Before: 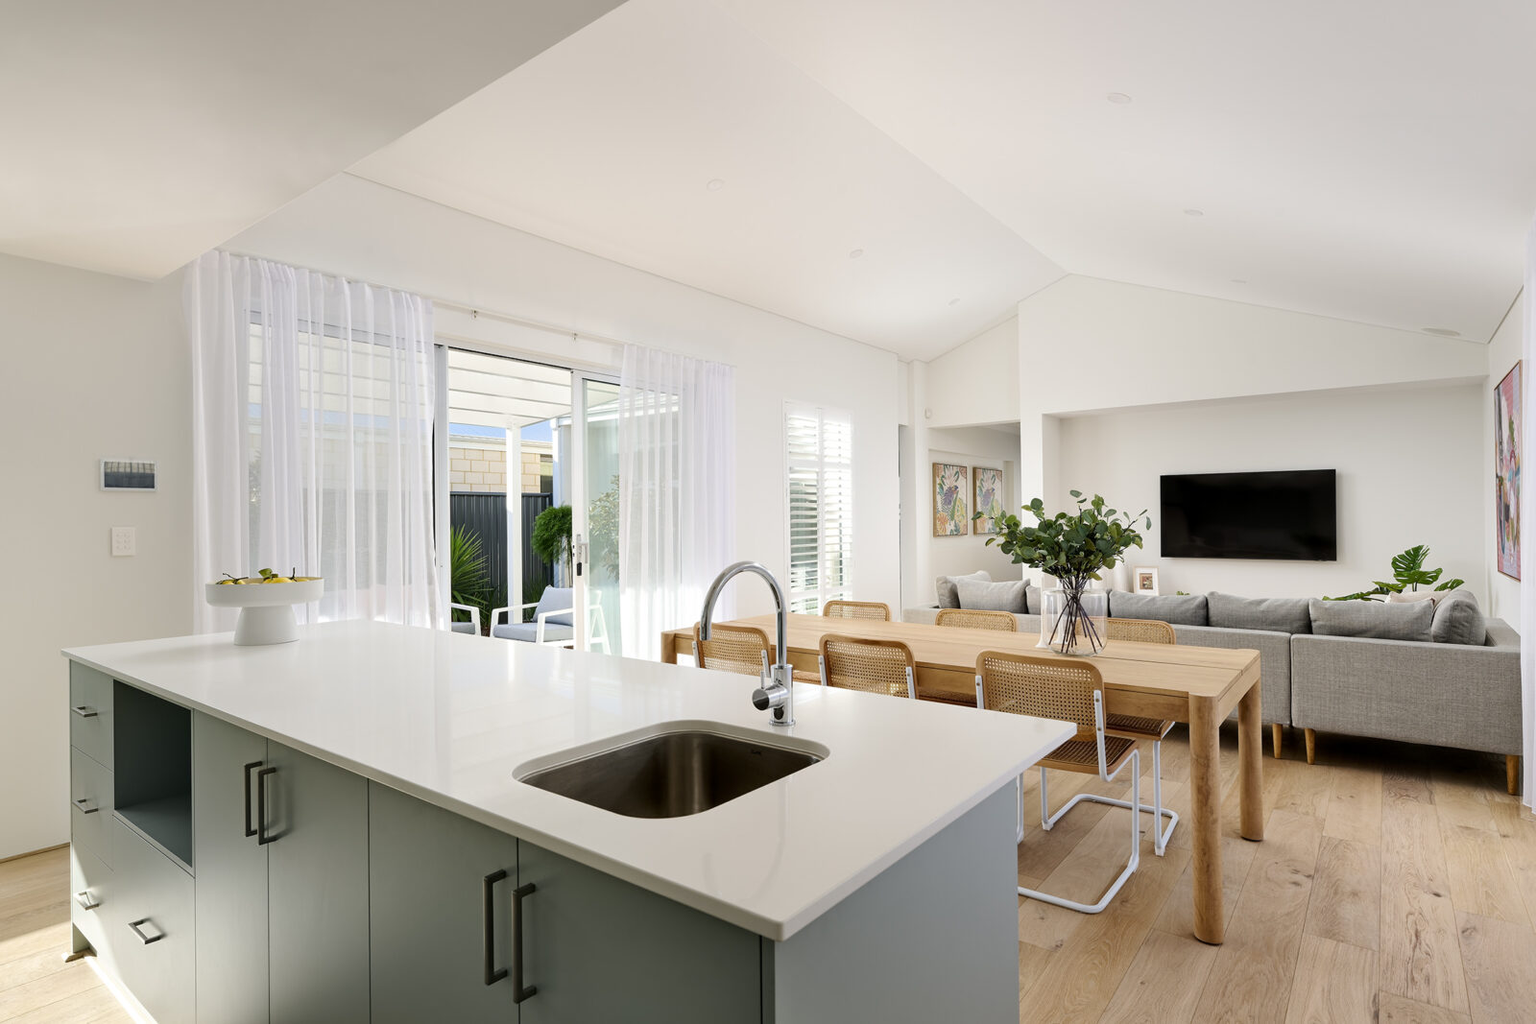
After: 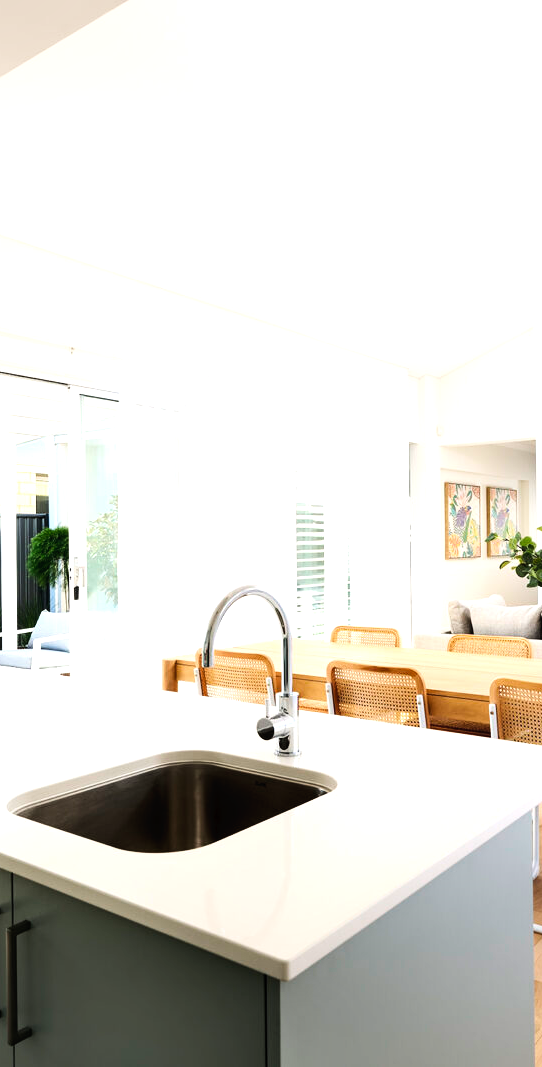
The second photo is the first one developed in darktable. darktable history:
crop: left 32.946%, right 33.131%
contrast brightness saturation: contrast 0.029, brightness 0.062, saturation 0.123
tone equalizer: -8 EV -1.05 EV, -7 EV -0.992 EV, -6 EV -0.89 EV, -5 EV -0.552 EV, -3 EV 0.585 EV, -2 EV 0.843 EV, -1 EV 1.01 EV, +0 EV 1.06 EV, smoothing diameter 2.05%, edges refinement/feathering 18.49, mask exposure compensation -1.57 EV, filter diffusion 5
tone curve: curves: ch0 [(0, 0) (0.003, 0.014) (0.011, 0.019) (0.025, 0.029) (0.044, 0.047) (0.069, 0.071) (0.1, 0.101) (0.136, 0.131) (0.177, 0.166) (0.224, 0.212) (0.277, 0.263) (0.335, 0.32) (0.399, 0.387) (0.468, 0.459) (0.543, 0.541) (0.623, 0.626) (0.709, 0.717) (0.801, 0.813) (0.898, 0.909) (1, 1)], preserve colors none
